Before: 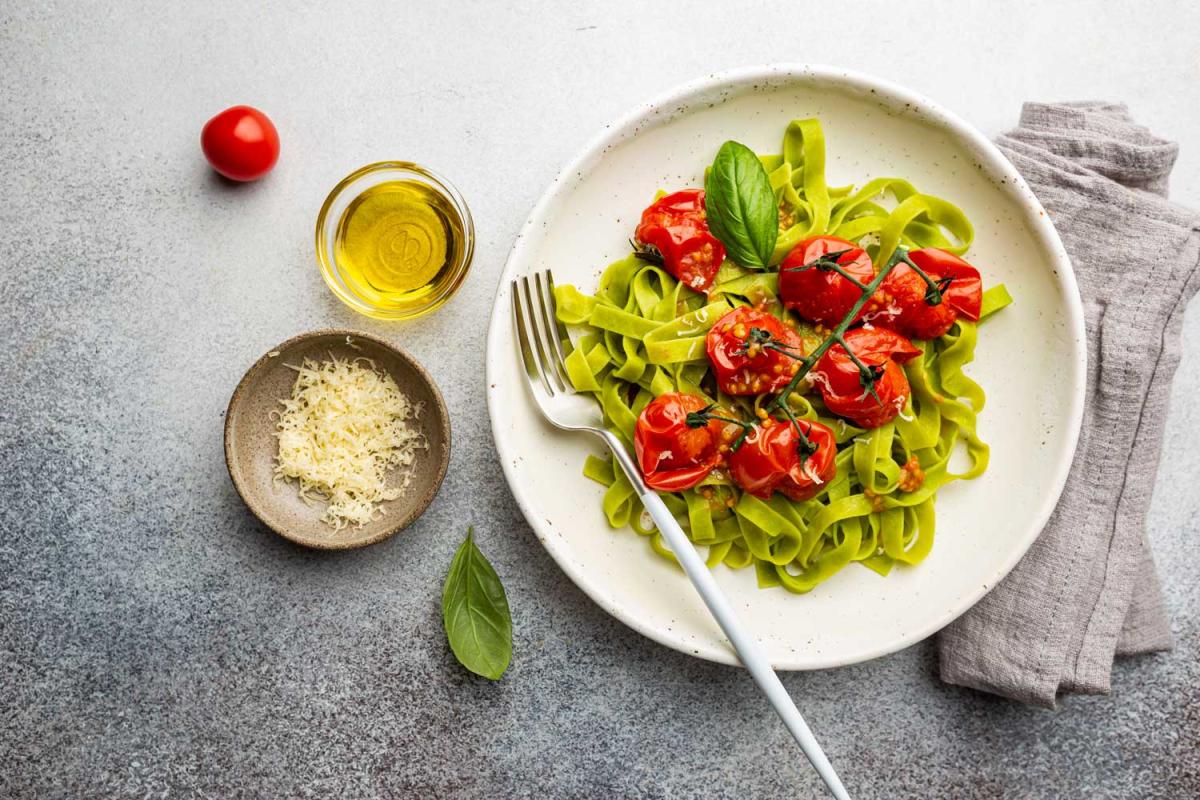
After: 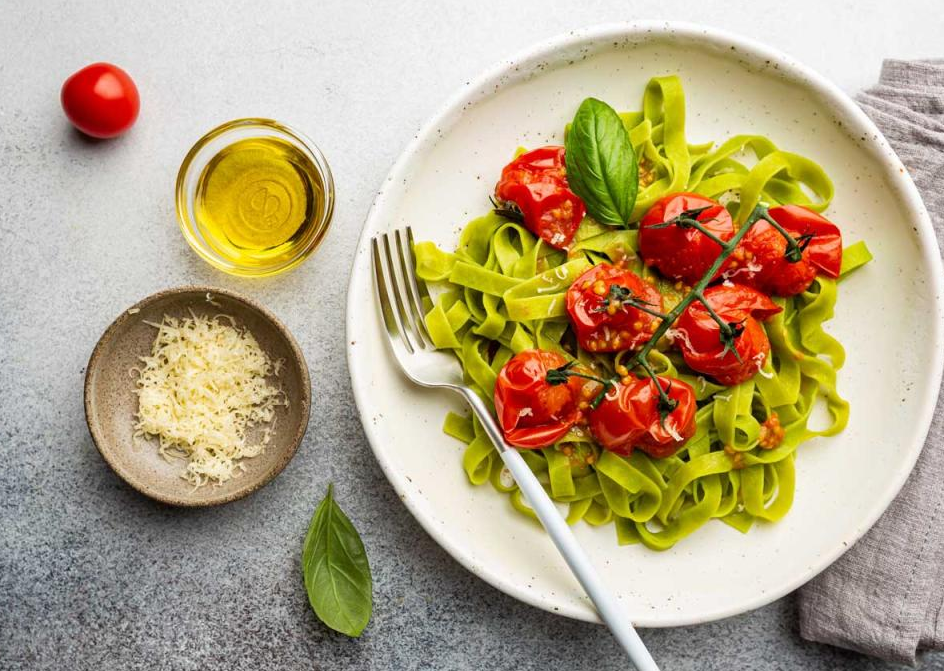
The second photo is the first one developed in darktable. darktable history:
crop: left 11.686%, top 5.417%, right 9.598%, bottom 10.659%
